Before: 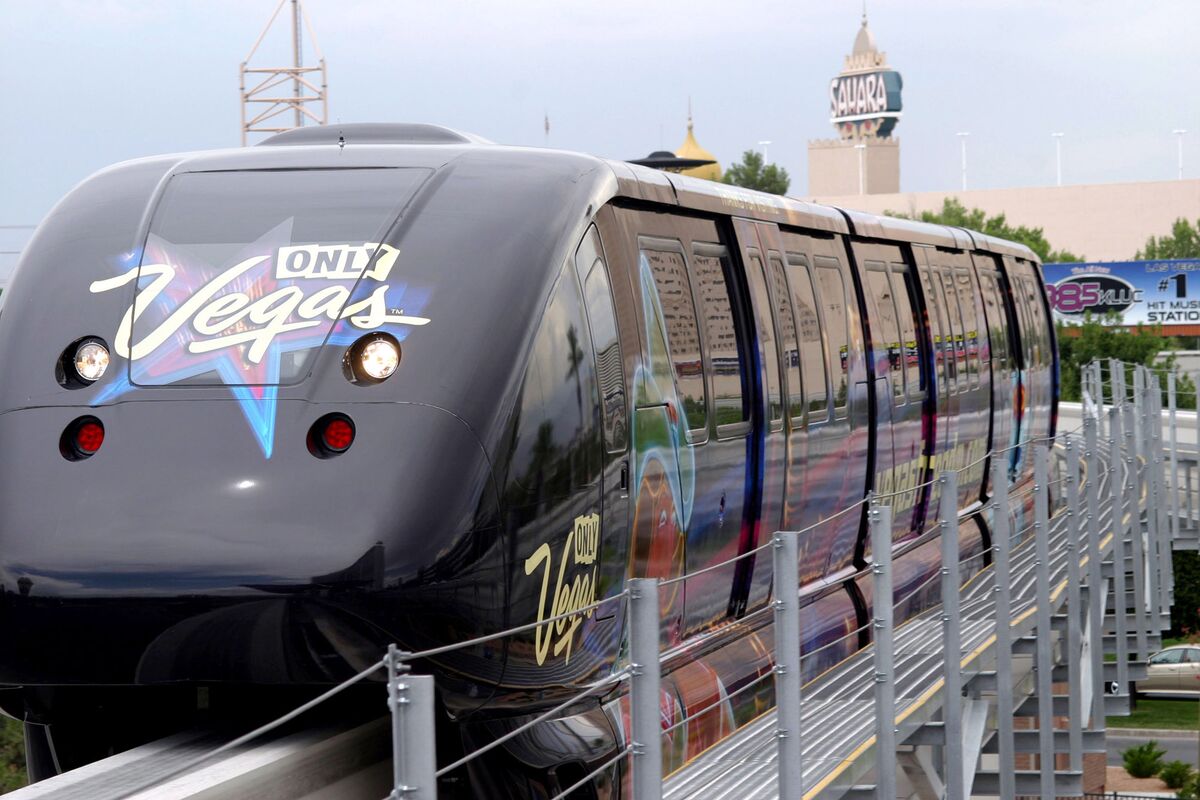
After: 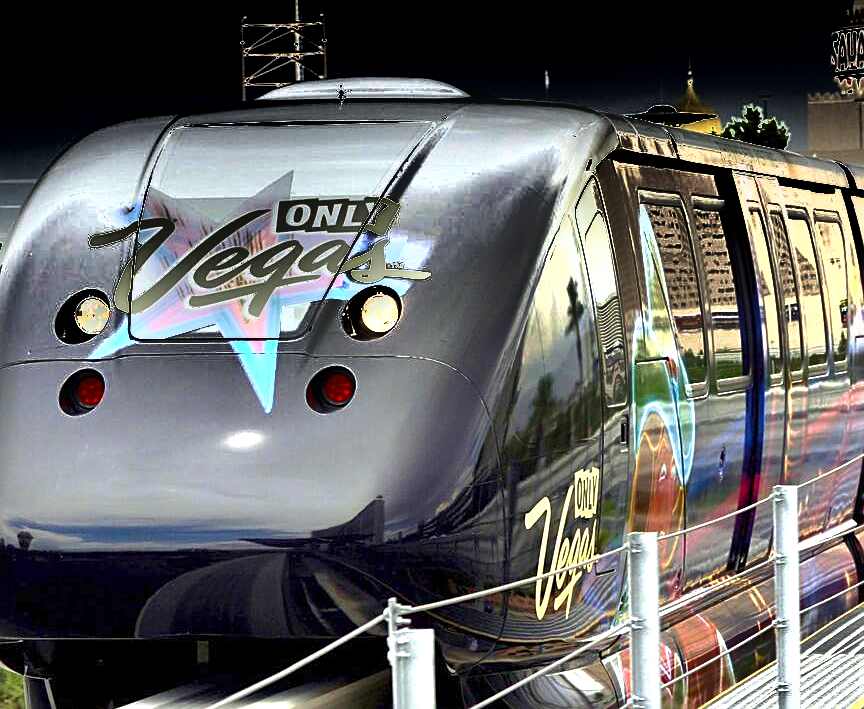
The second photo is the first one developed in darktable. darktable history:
color correction: highlights a* -5.84, highlights b* 11.07
exposure: exposure 2.001 EV, compensate highlight preservation false
crop: top 5.769%, right 27.897%, bottom 5.549%
sharpen: on, module defaults
base curve: curves: ch0 [(0, 0) (0.235, 0.266) (0.503, 0.496) (0.786, 0.72) (1, 1)], preserve colors none
shadows and highlights: shadows 81.59, white point adjustment -8.95, highlights -61.17, highlights color adjustment 0.061%, soften with gaussian
velvia: on, module defaults
